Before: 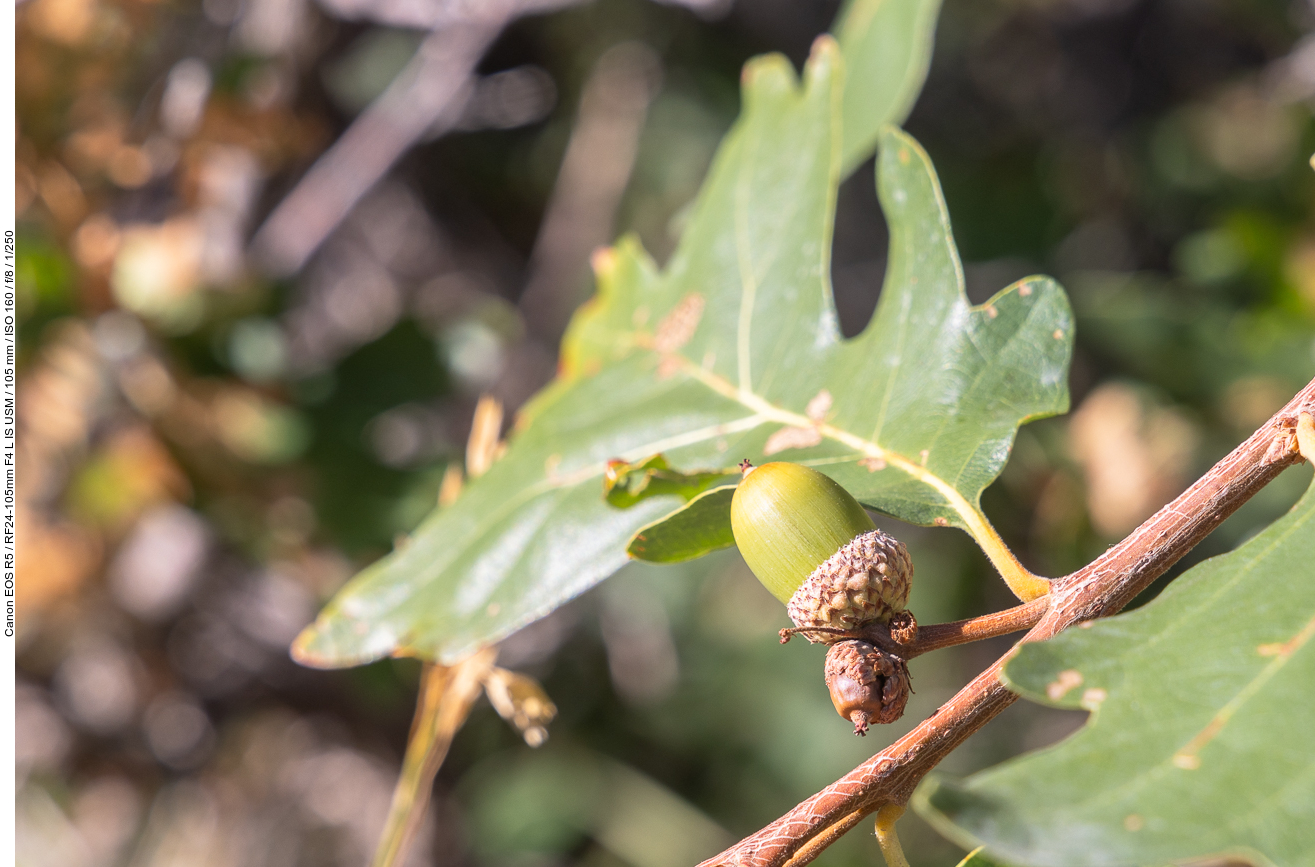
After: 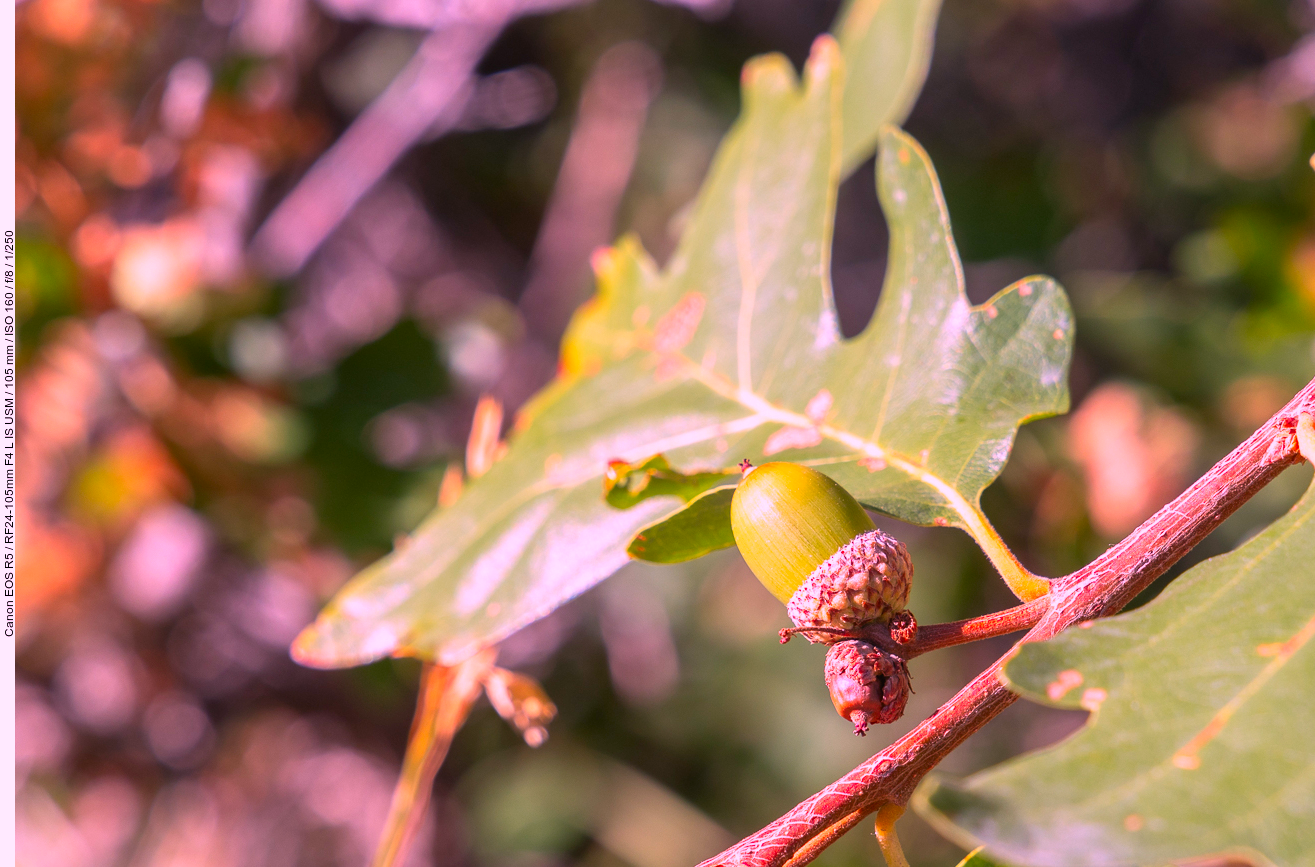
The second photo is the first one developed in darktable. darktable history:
color correction: highlights a* 19.28, highlights b* -11.25, saturation 1.65
